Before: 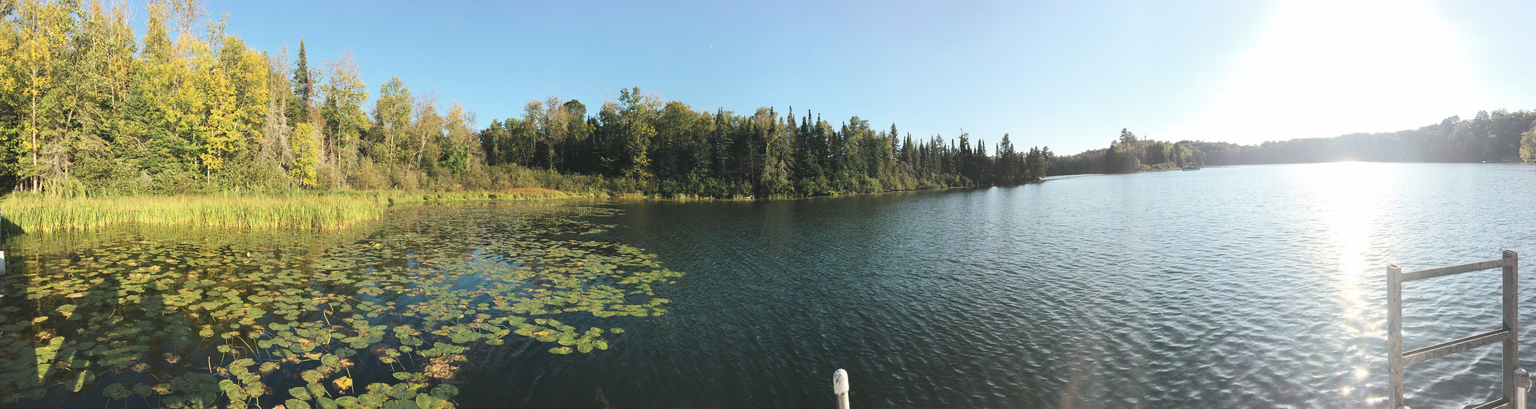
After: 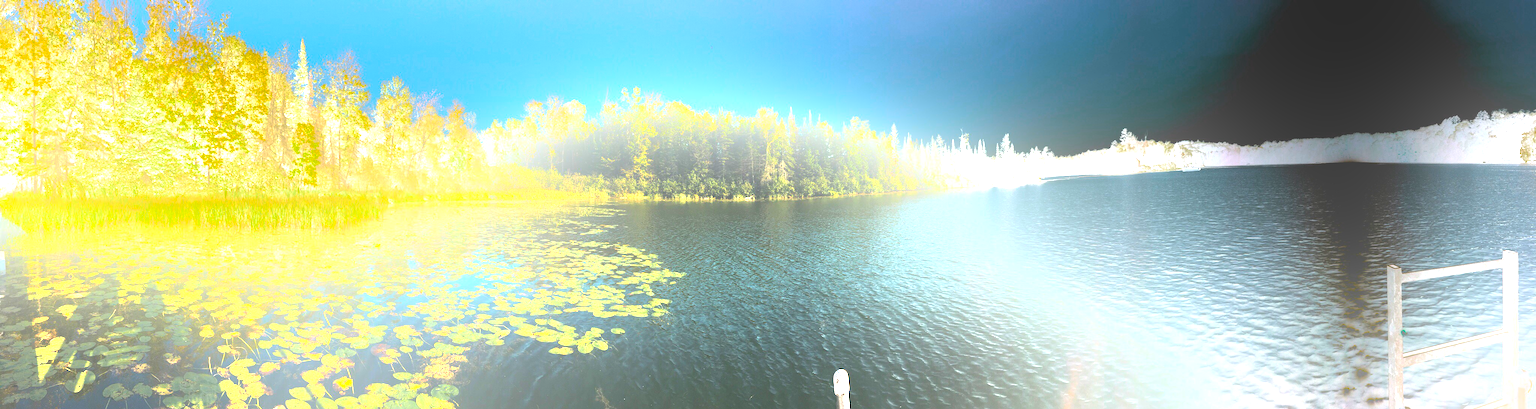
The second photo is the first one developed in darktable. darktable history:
haze removal: compatibility mode true, adaptive false
exposure: black level correction 0, exposure 2.138 EV, compensate exposure bias true, compensate highlight preservation false
bloom: size 38%, threshold 95%, strength 30%
